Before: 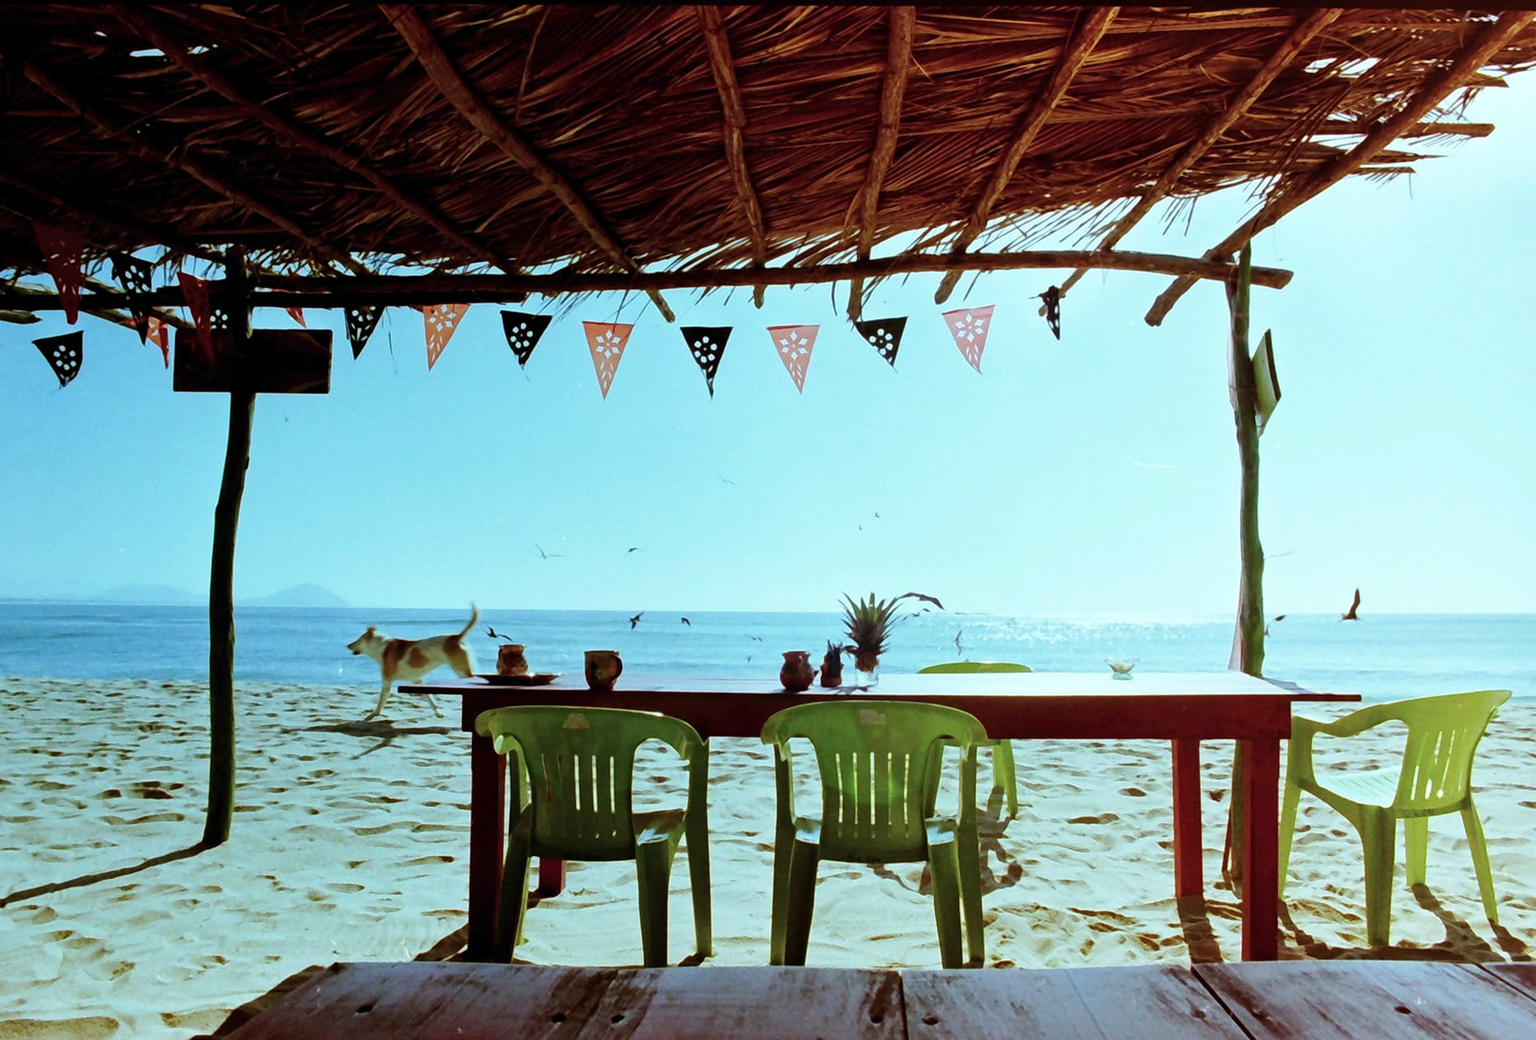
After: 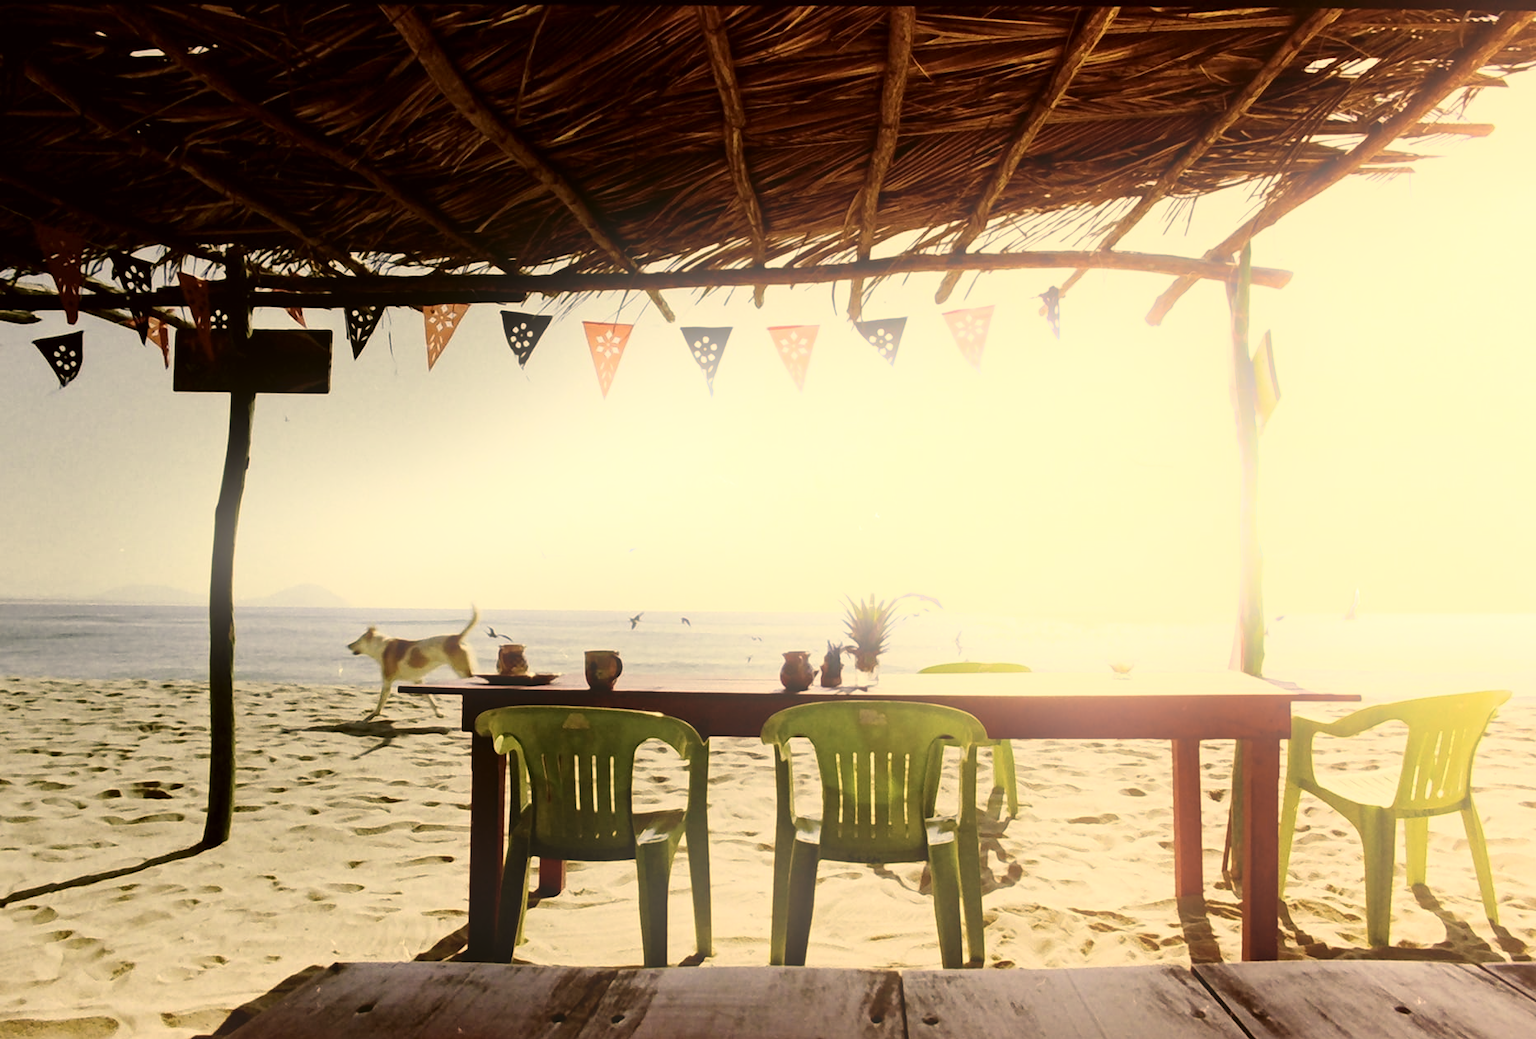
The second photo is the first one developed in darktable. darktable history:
color correction: highlights a* 17.94, highlights b* 35.39, shadows a* 1.48, shadows b* 6.42, saturation 1.01
contrast brightness saturation: contrast 0.1, saturation -0.36
bloom: size 16%, threshold 98%, strength 20%
